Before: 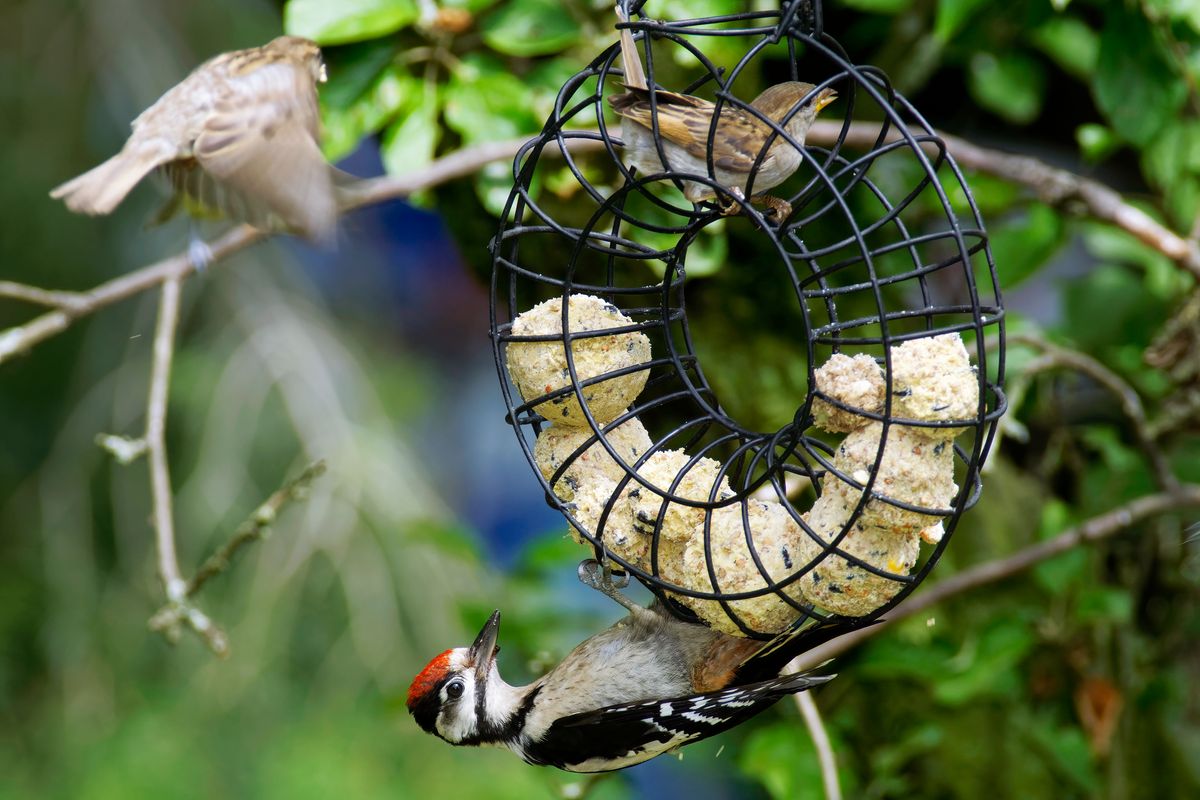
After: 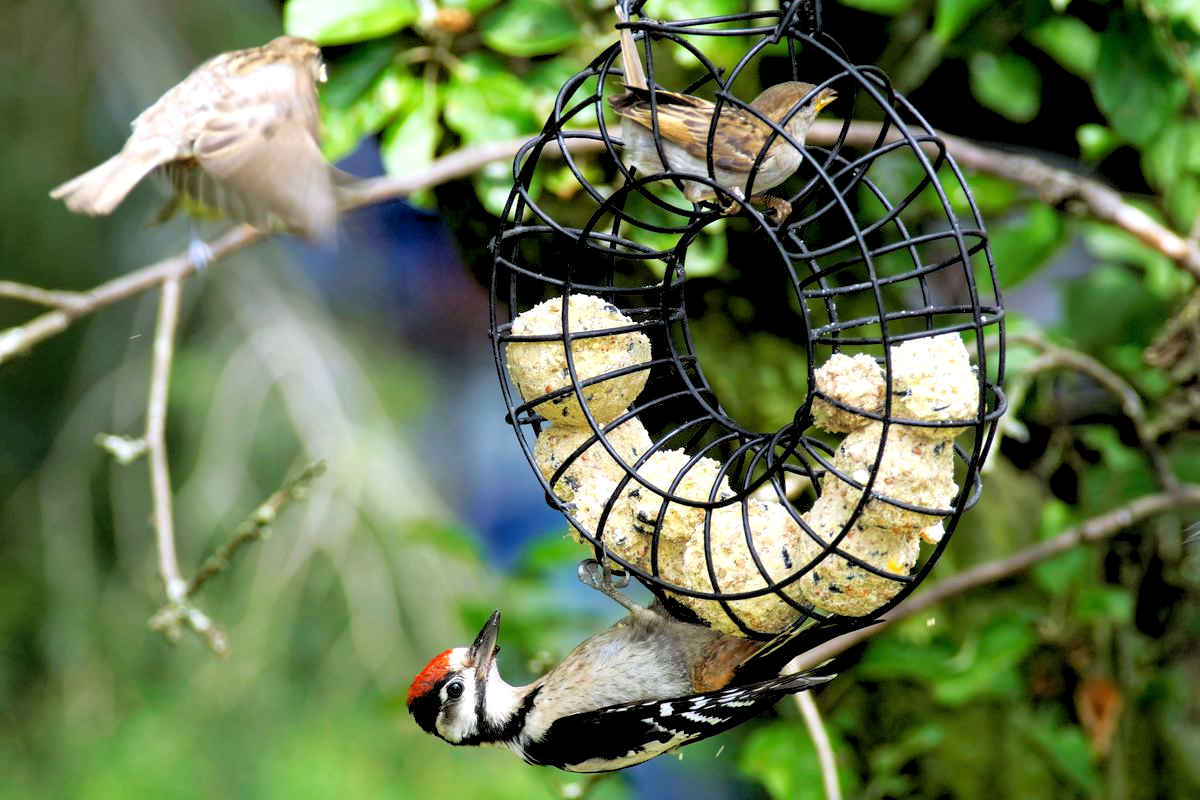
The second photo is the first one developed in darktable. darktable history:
rgb levels: levels [[0.013, 0.434, 0.89], [0, 0.5, 1], [0, 0.5, 1]]
exposure: black level correction 0, exposure 0.3 EV, compensate highlight preservation false
